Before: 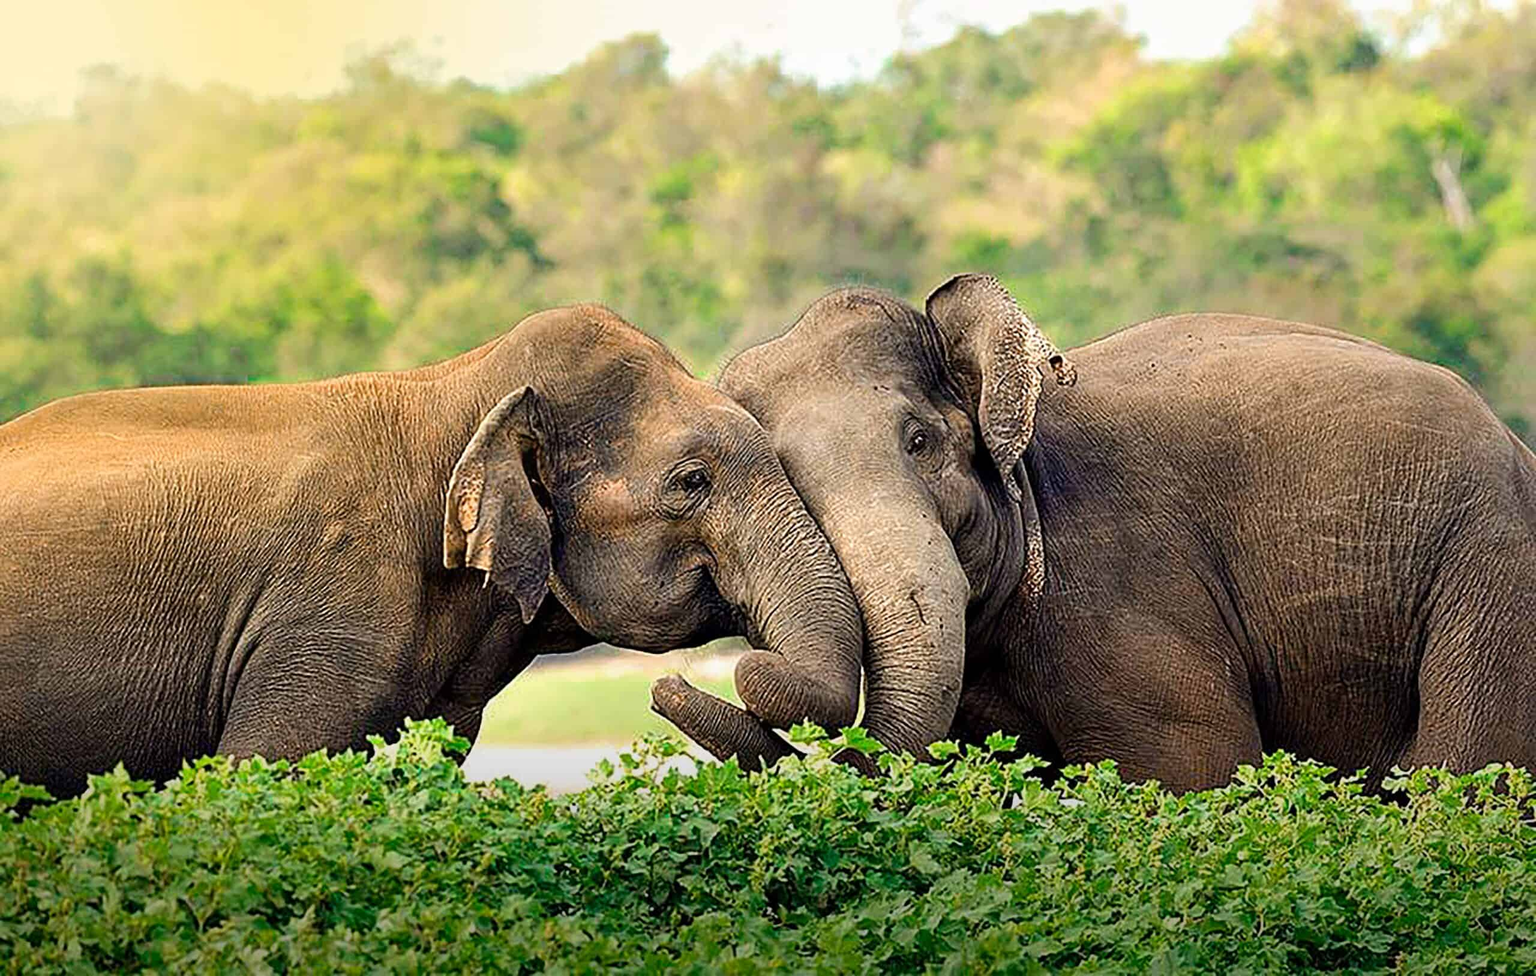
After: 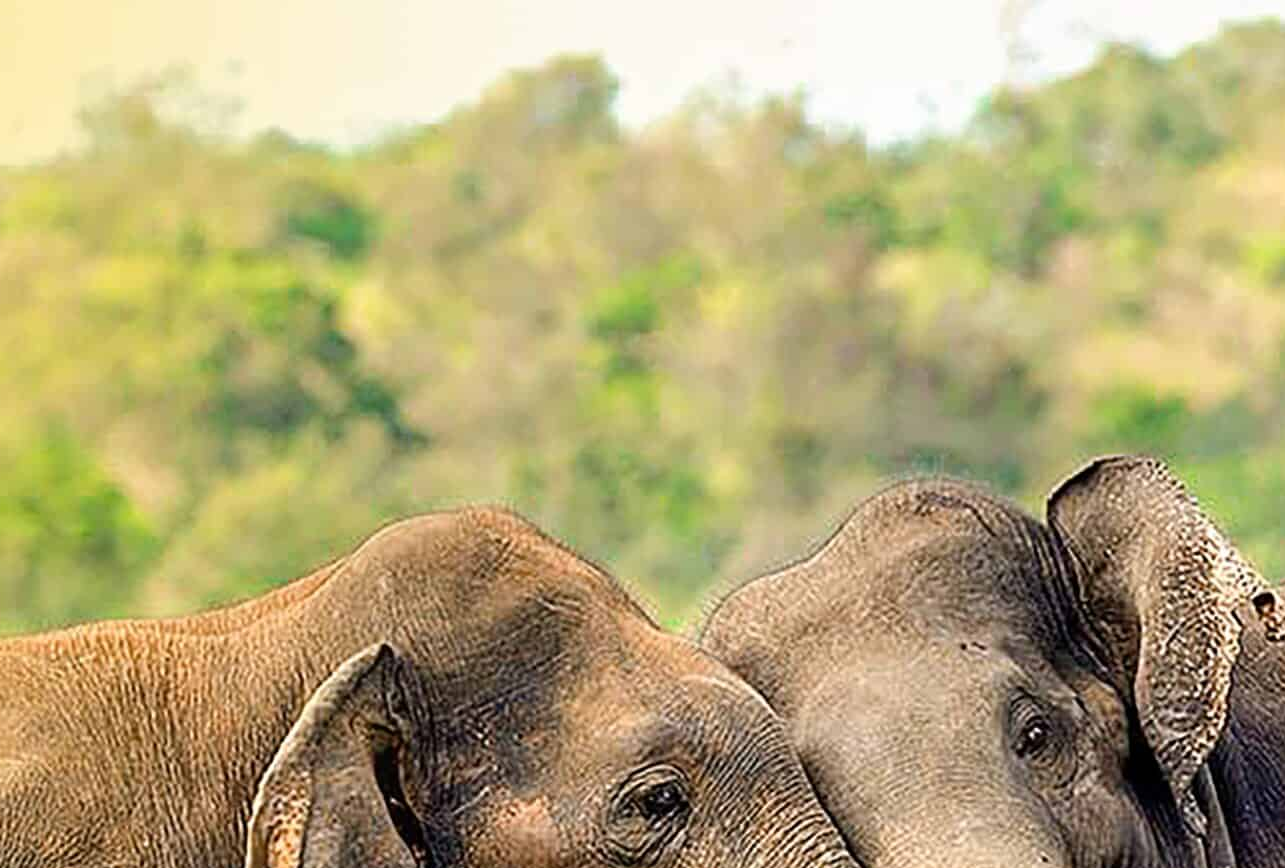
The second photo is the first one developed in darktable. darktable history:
crop: left 19.408%, right 30.387%, bottom 46.604%
